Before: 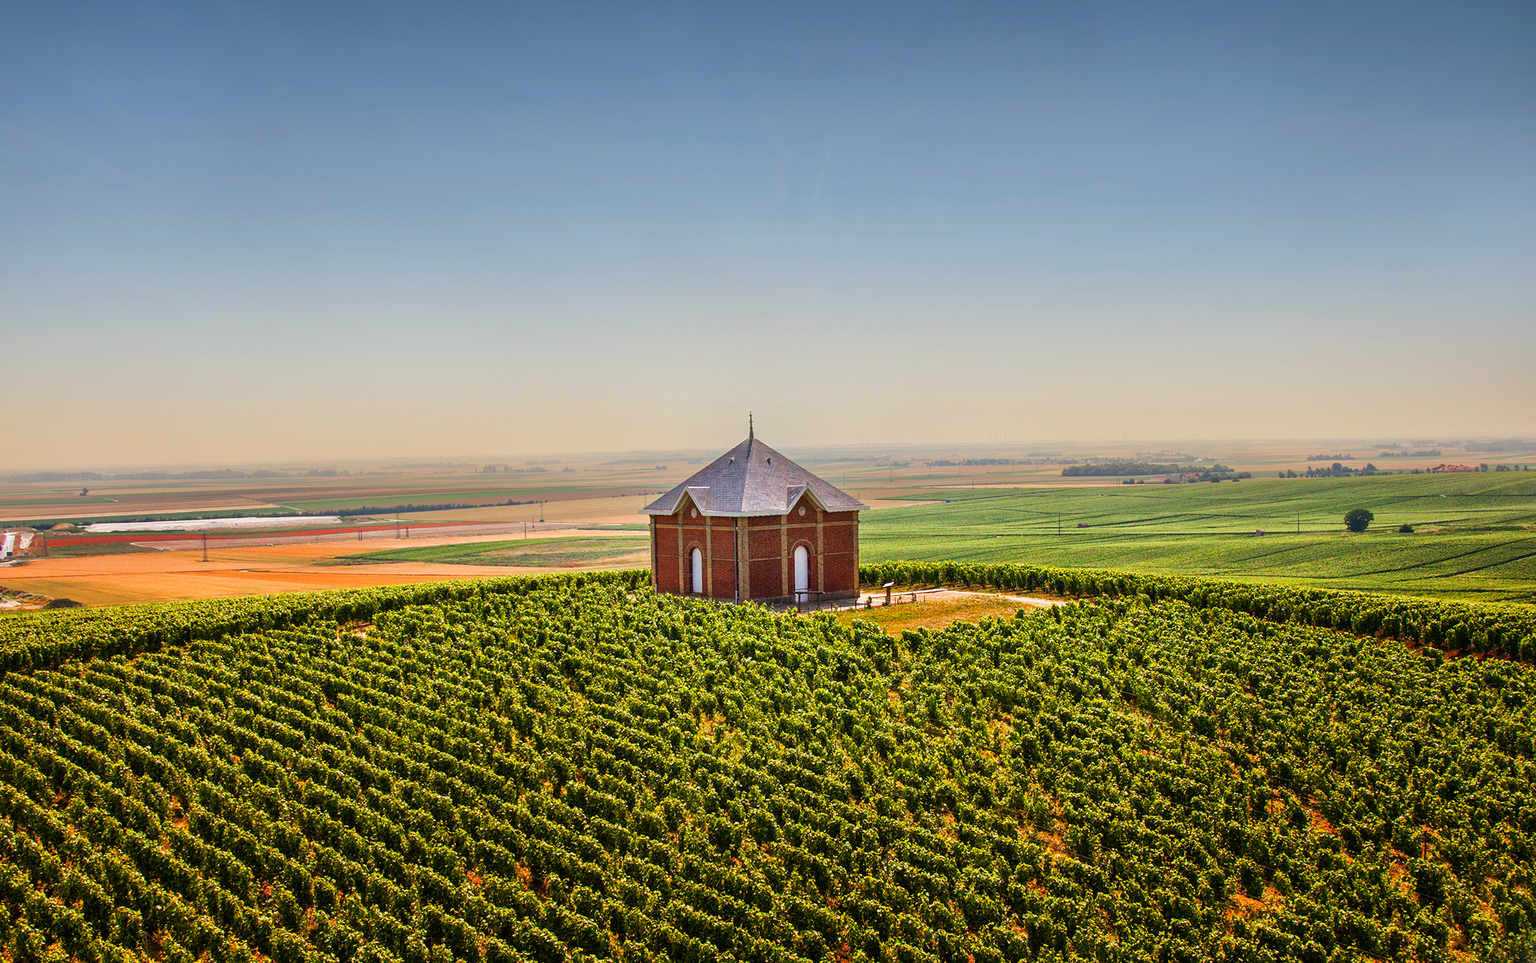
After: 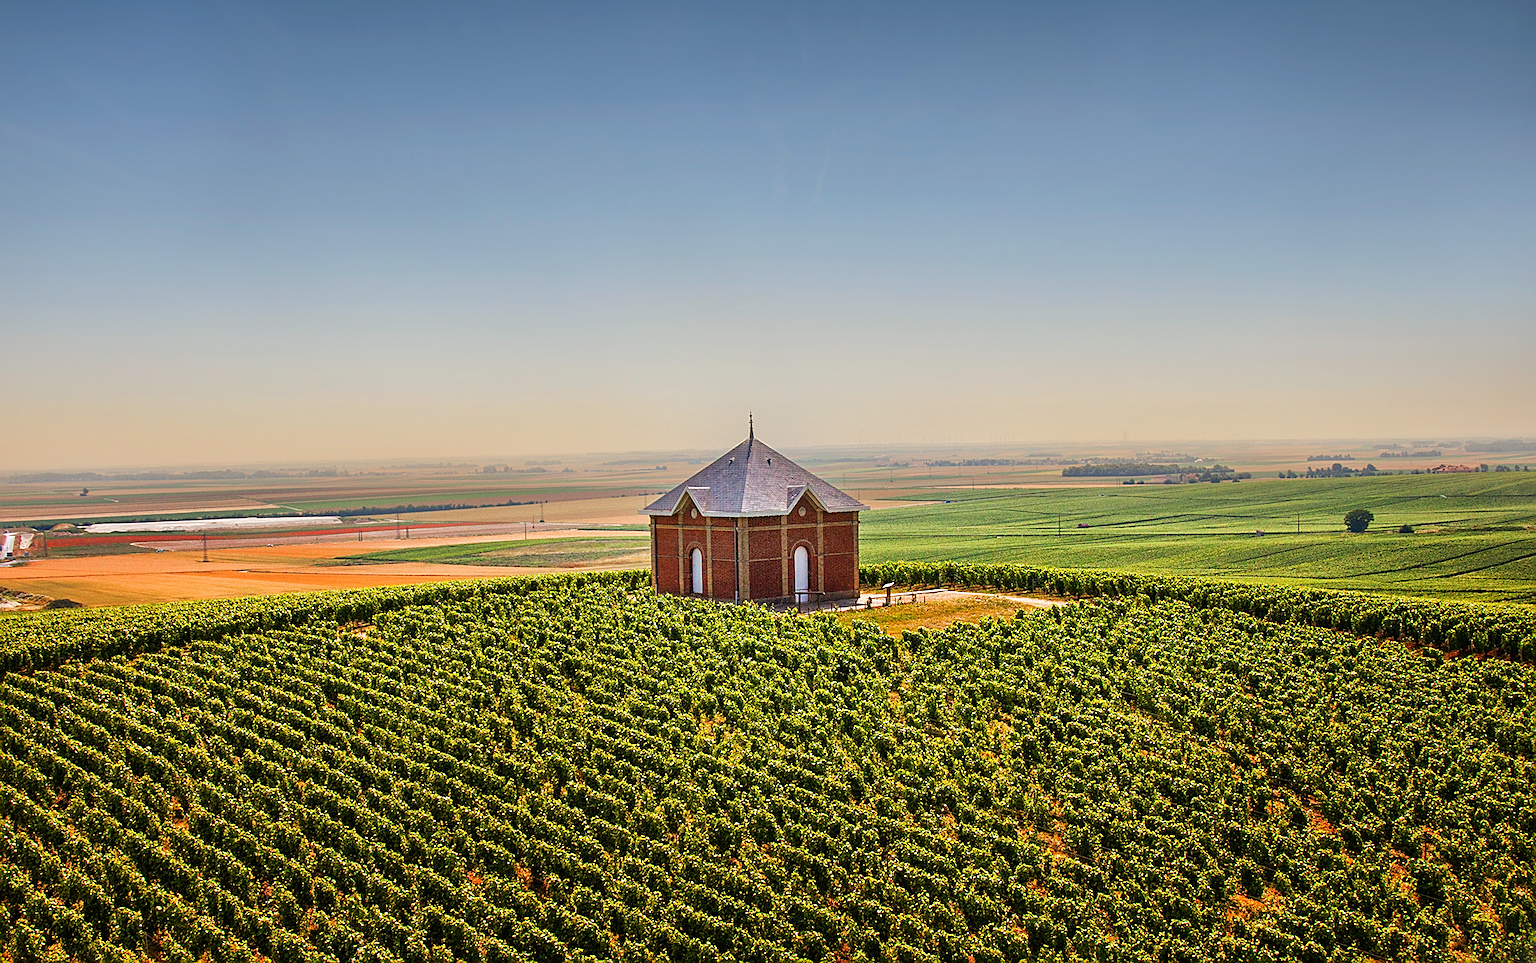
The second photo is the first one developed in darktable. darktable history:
sharpen: amount 0.579
